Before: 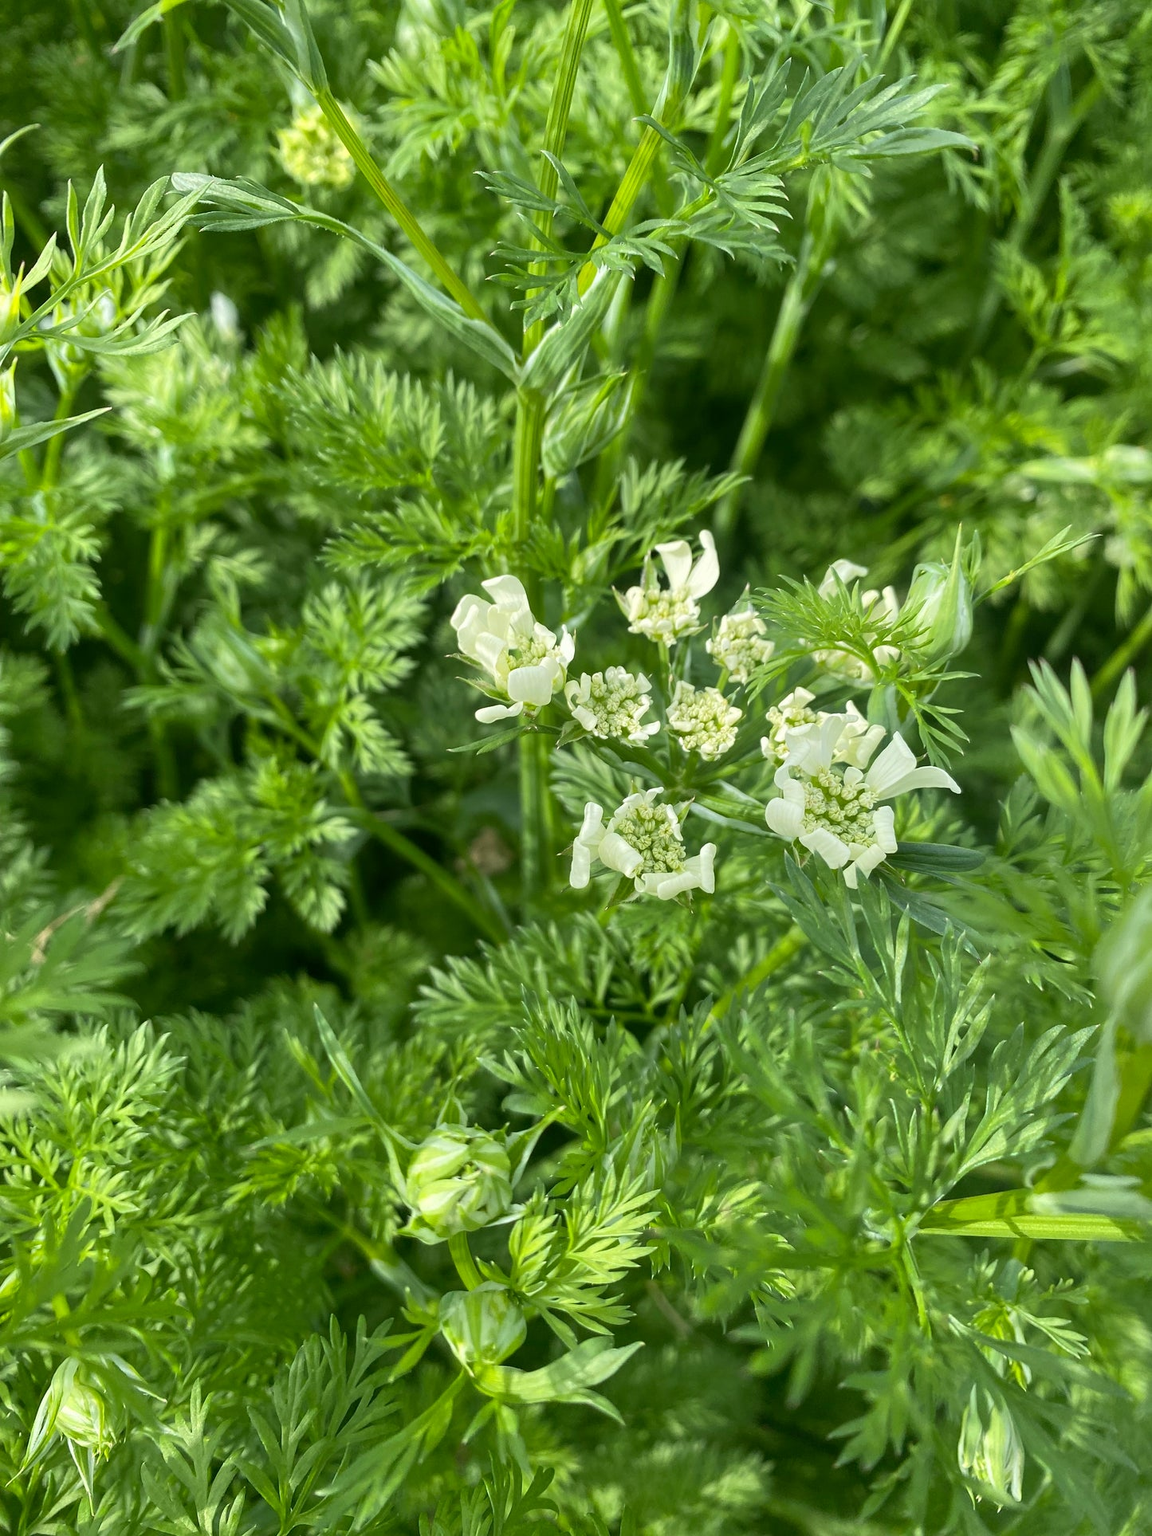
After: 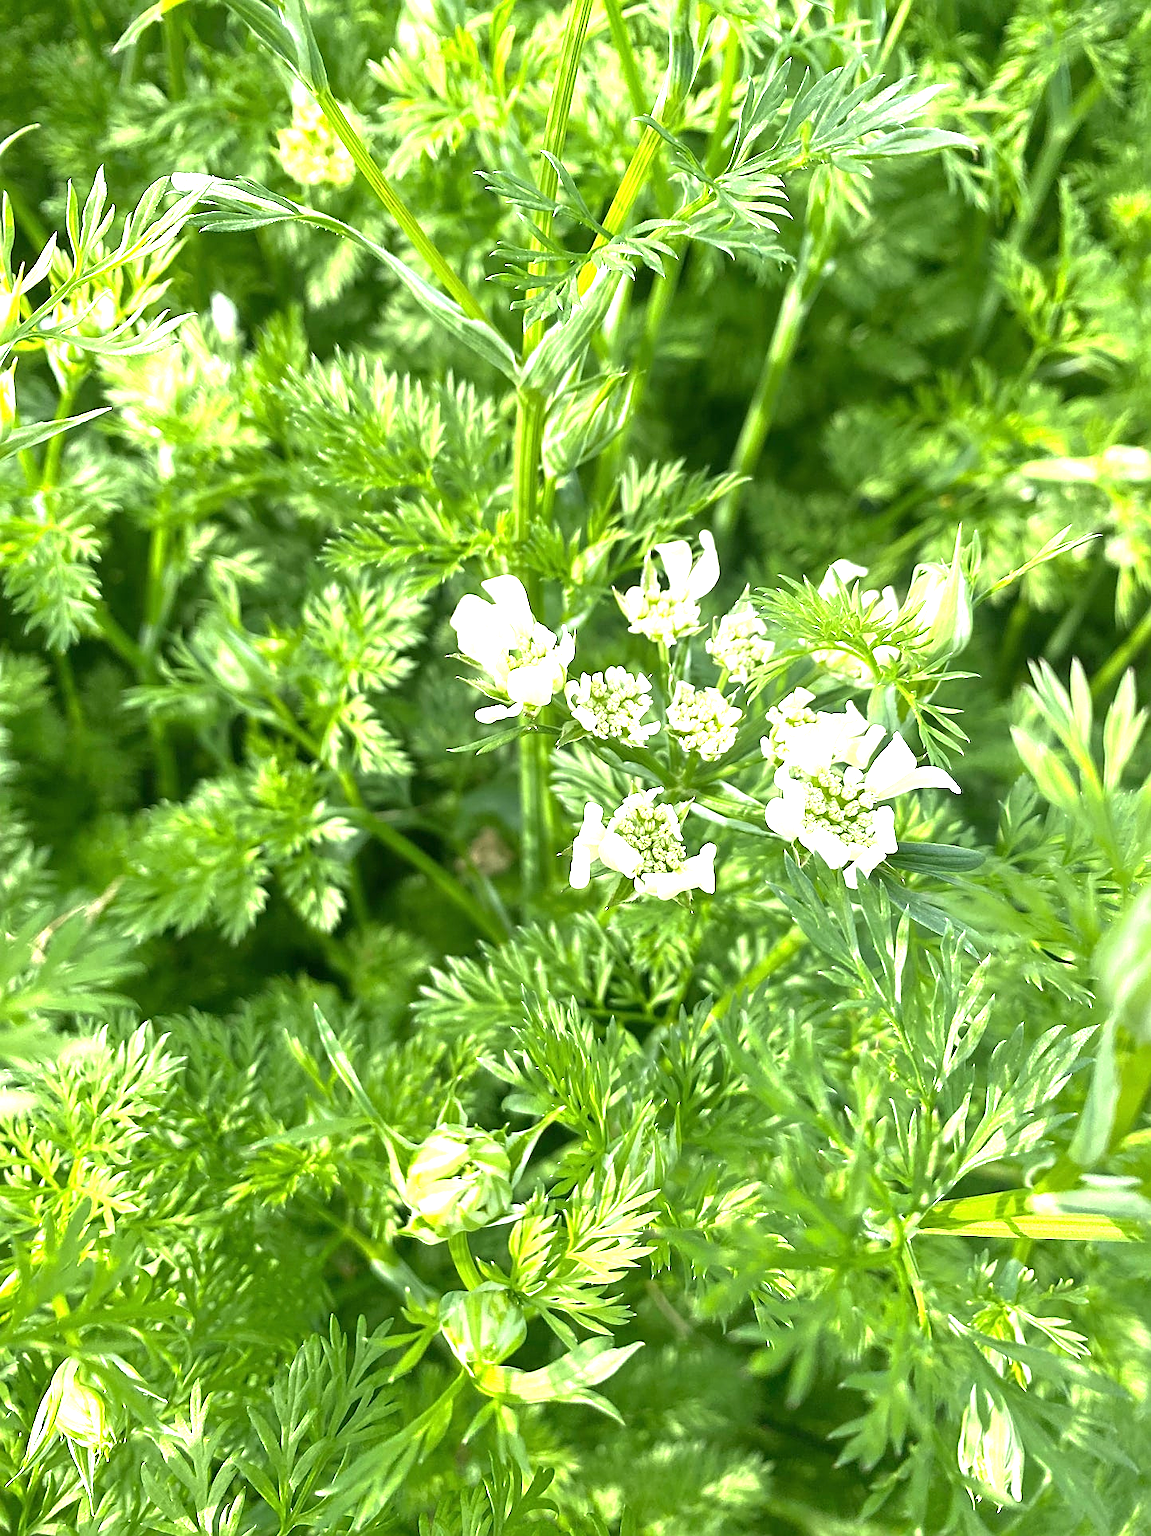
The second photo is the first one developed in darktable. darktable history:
sharpen: on, module defaults
exposure: black level correction 0, exposure 1.3 EV, compensate highlight preservation false
base curve: curves: ch0 [(0, 0) (0.74, 0.67) (1, 1)]
